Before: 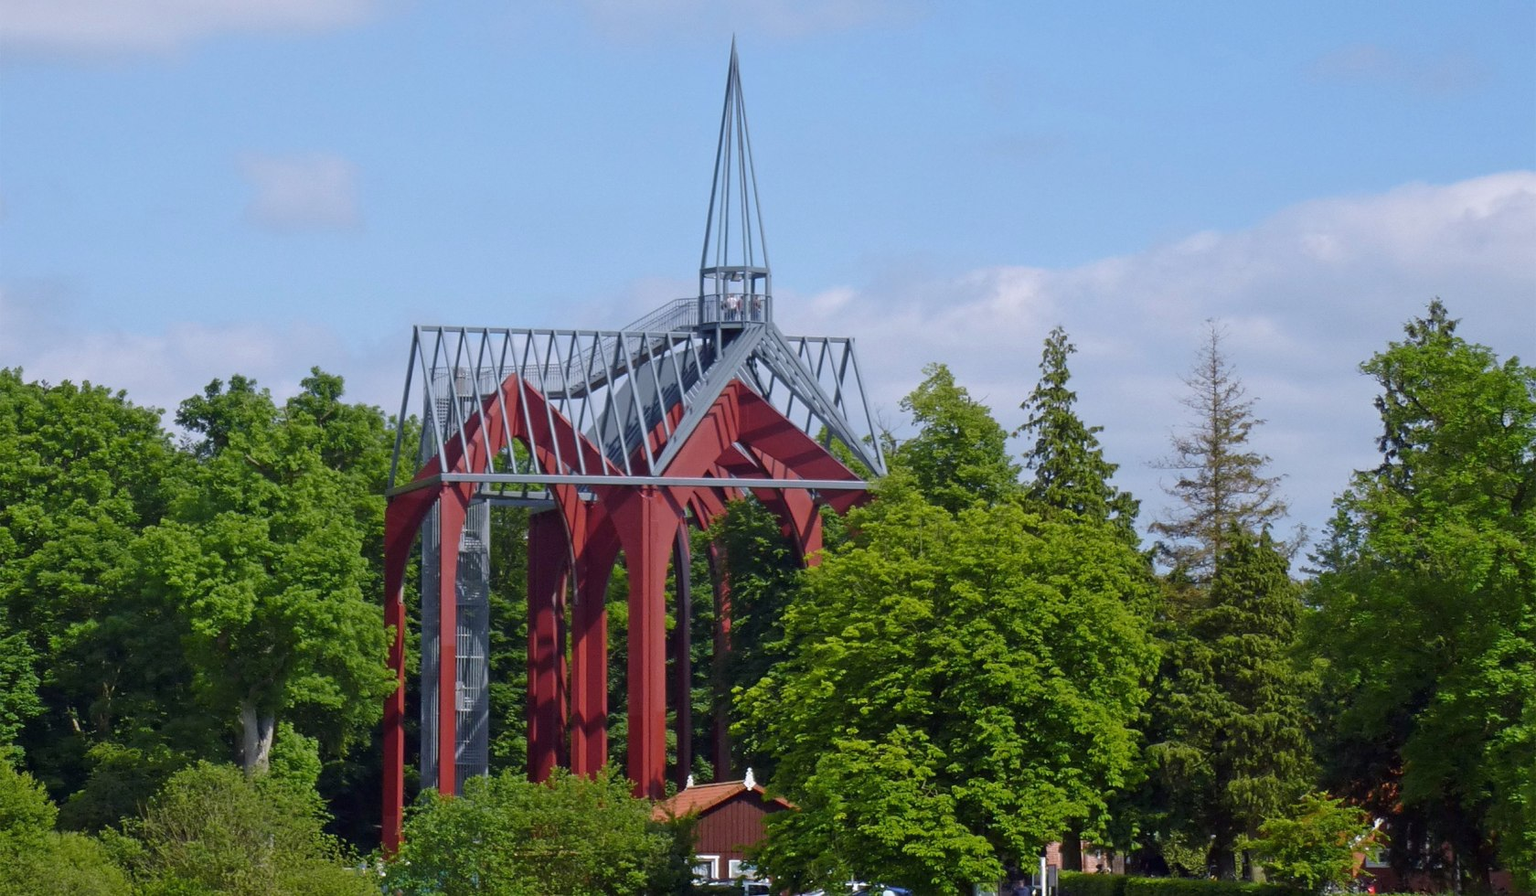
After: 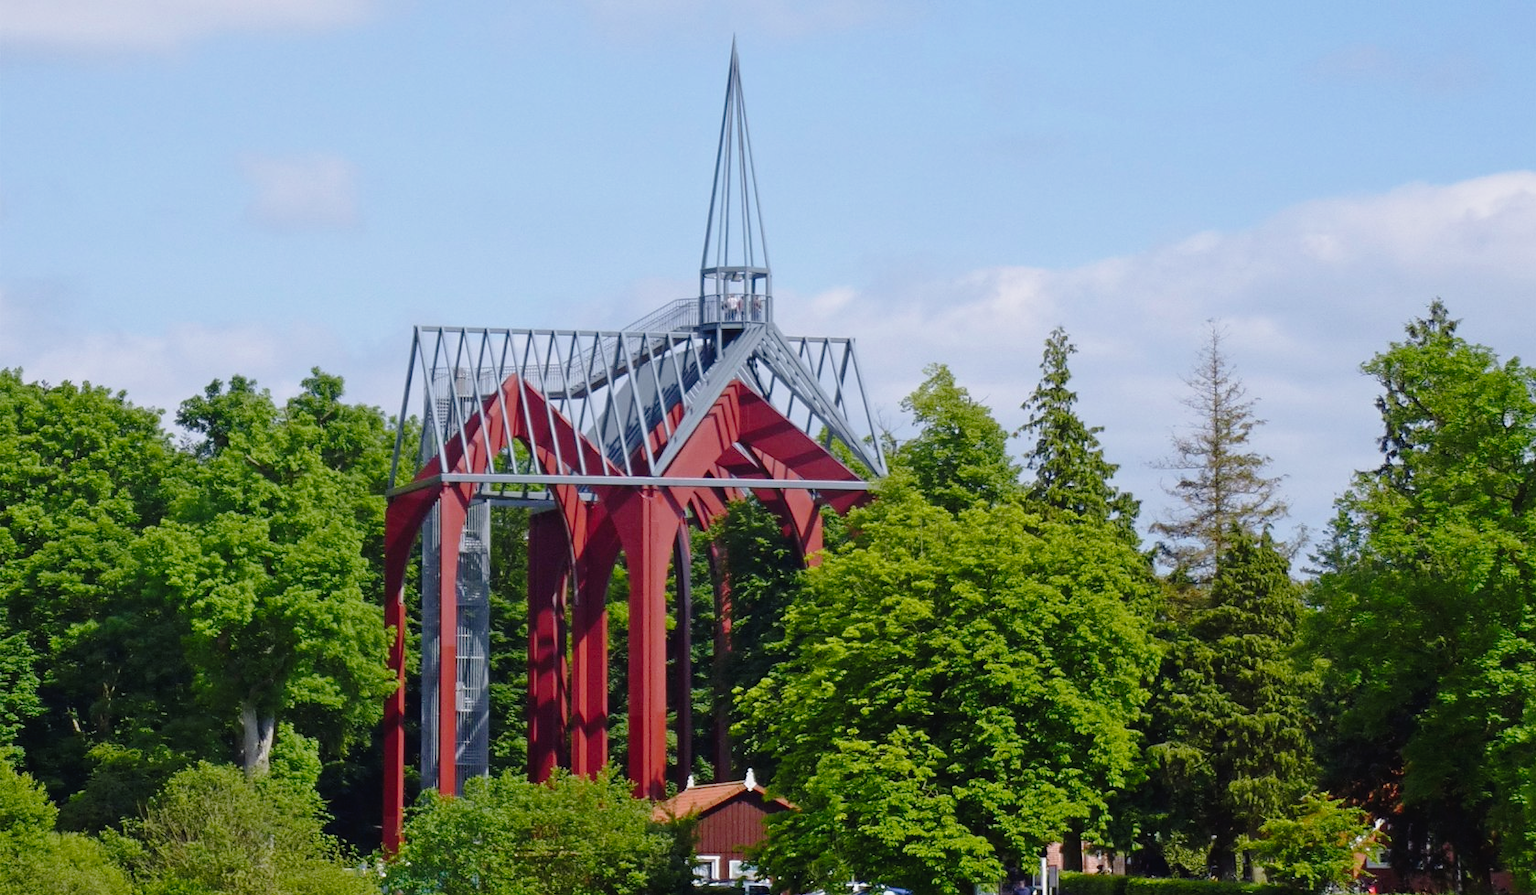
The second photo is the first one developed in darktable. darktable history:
tone curve: curves: ch0 [(0, 0.021) (0.049, 0.044) (0.152, 0.14) (0.328, 0.377) (0.473, 0.543) (0.641, 0.705) (0.85, 0.894) (1, 0.969)]; ch1 [(0, 0) (0.302, 0.331) (0.433, 0.432) (0.472, 0.47) (0.502, 0.503) (0.527, 0.516) (0.564, 0.573) (0.614, 0.626) (0.677, 0.701) (0.859, 0.885) (1, 1)]; ch2 [(0, 0) (0.33, 0.301) (0.447, 0.44) (0.487, 0.496) (0.502, 0.516) (0.535, 0.563) (0.565, 0.597) (0.608, 0.641) (1, 1)], preserve colors none
